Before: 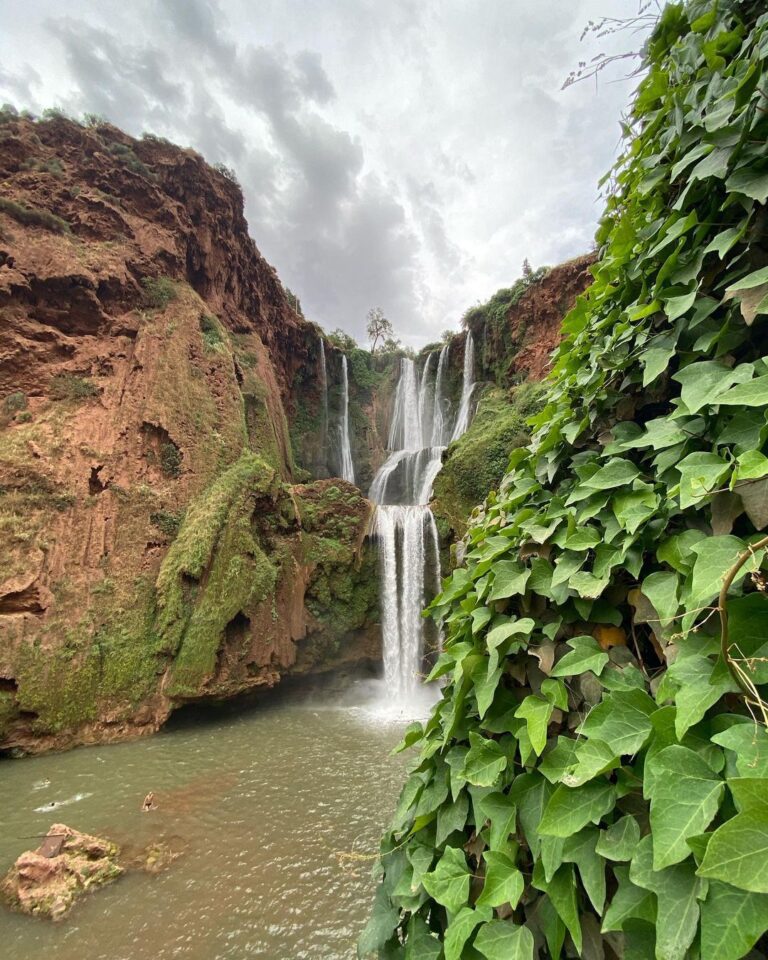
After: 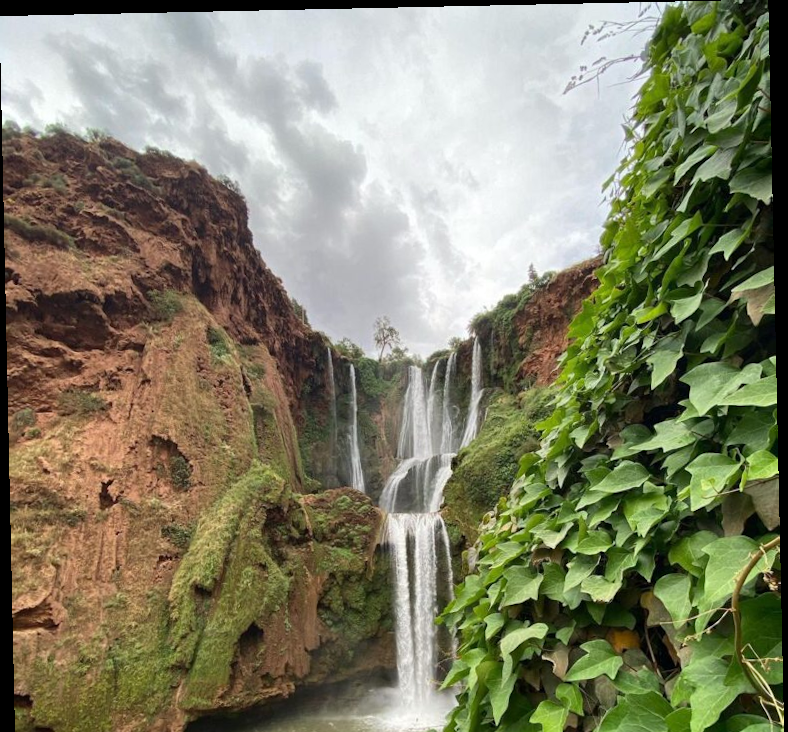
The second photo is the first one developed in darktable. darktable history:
crop: bottom 24.967%
rotate and perspective: rotation -1.24°, automatic cropping off
